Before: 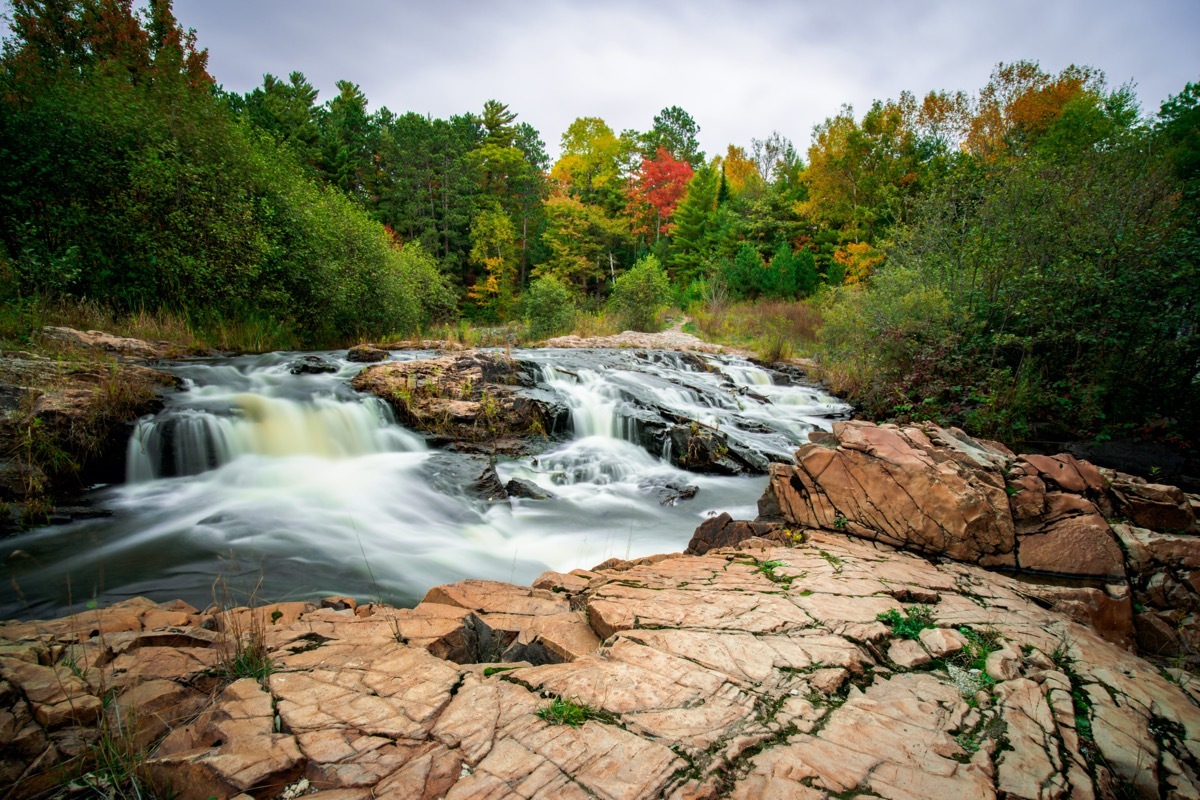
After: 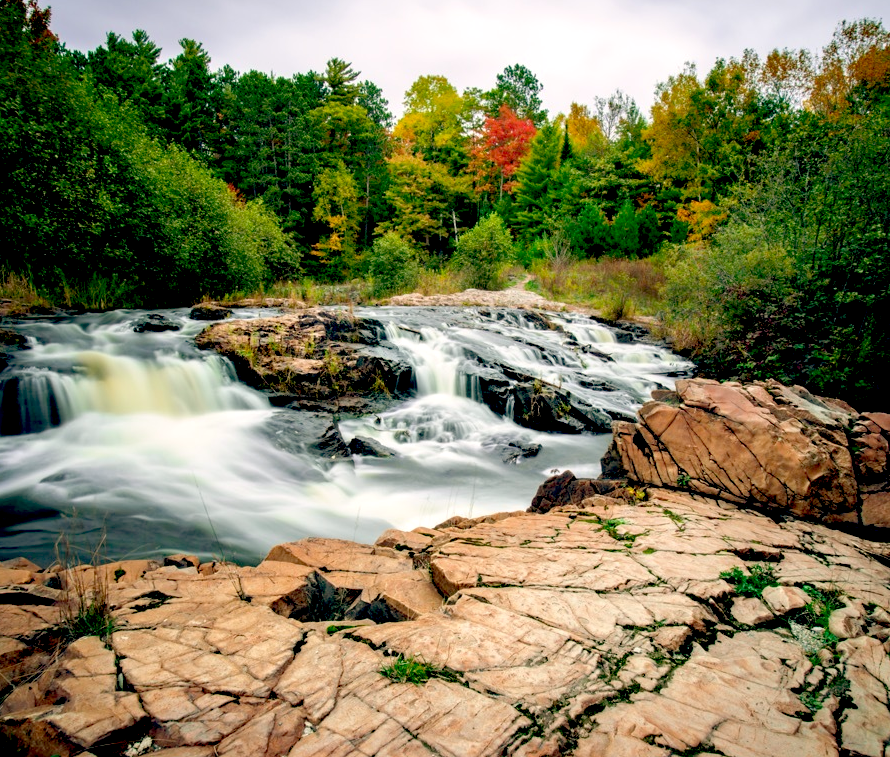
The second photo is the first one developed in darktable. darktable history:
crop and rotate: left 13.15%, top 5.251%, right 12.609%
exposure: black level correction 0.007, exposure 0.159 EV, compensate highlight preservation false
color balance: lift [0.975, 0.993, 1, 1.015], gamma [1.1, 1, 1, 0.945], gain [1, 1.04, 1, 0.95]
